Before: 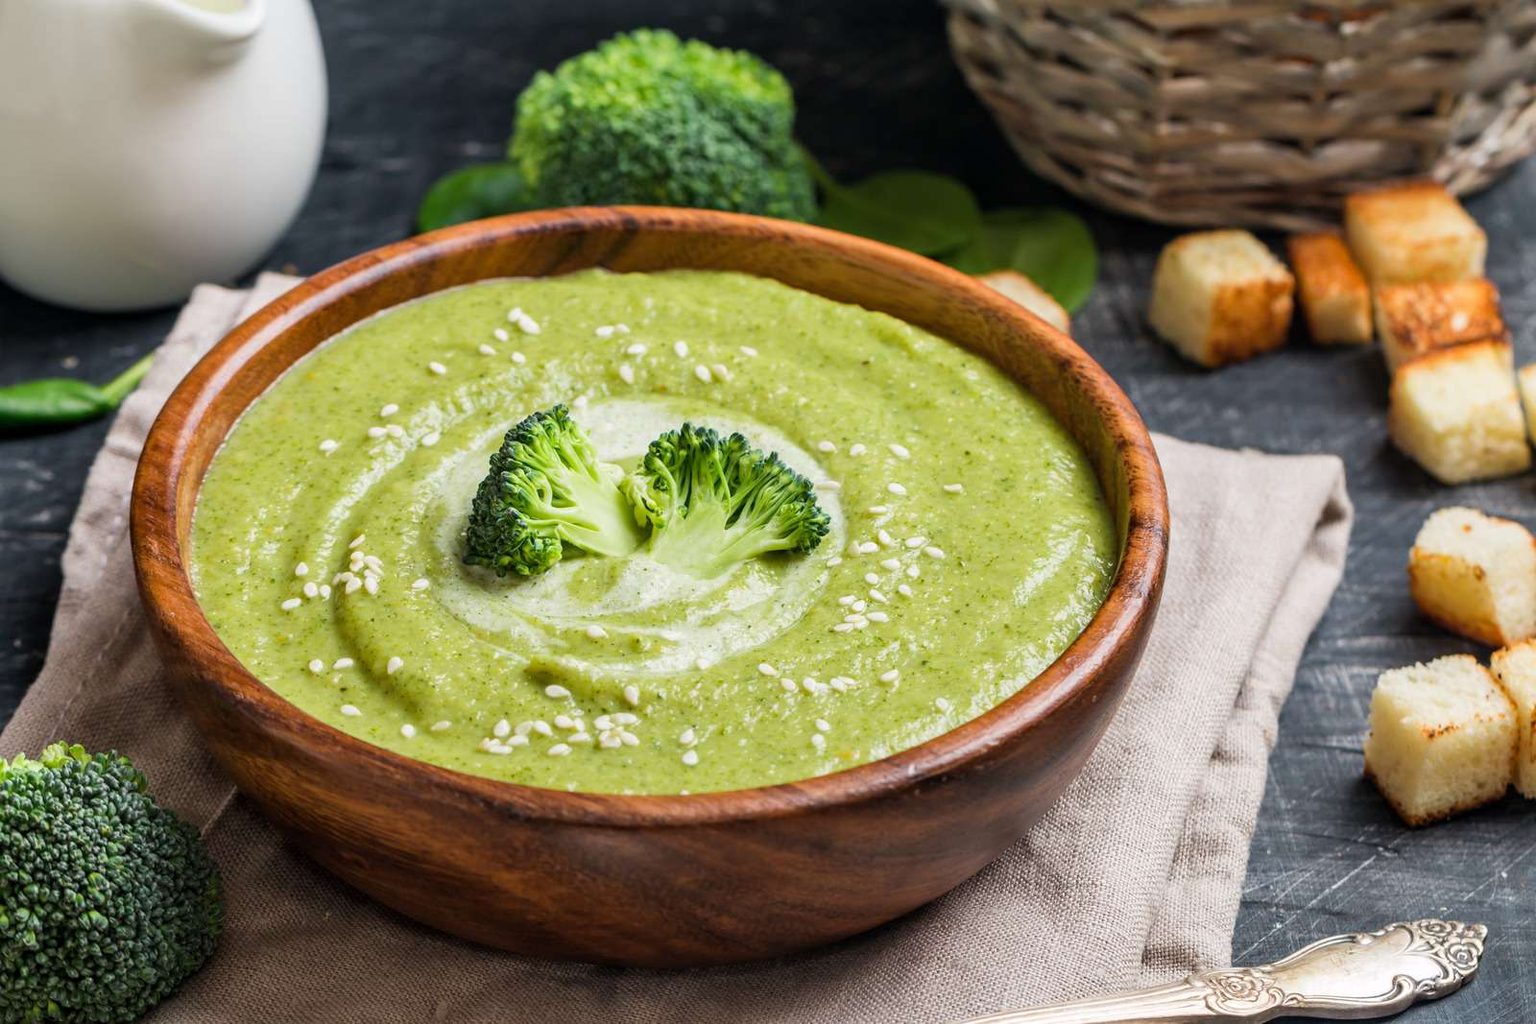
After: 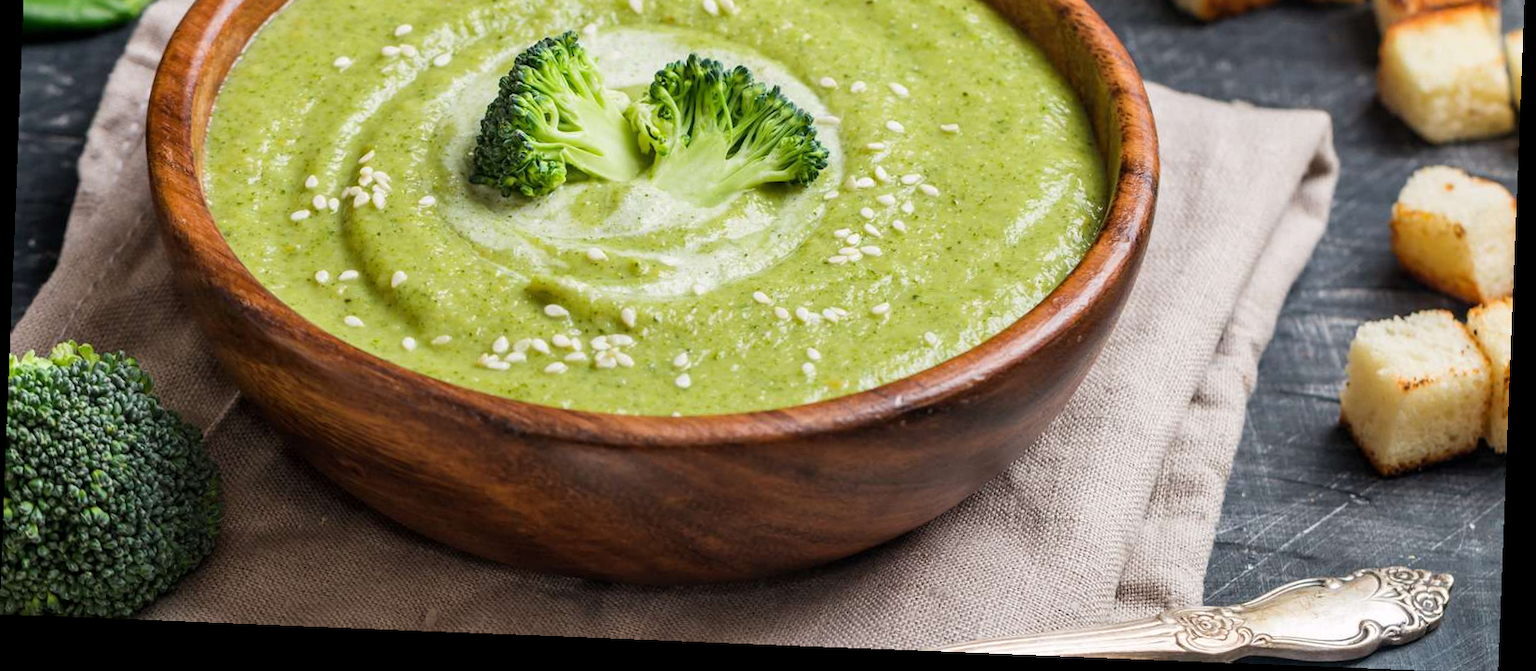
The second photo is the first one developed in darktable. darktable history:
crop and rotate: top 36.435%
rotate and perspective: rotation 2.27°, automatic cropping off
